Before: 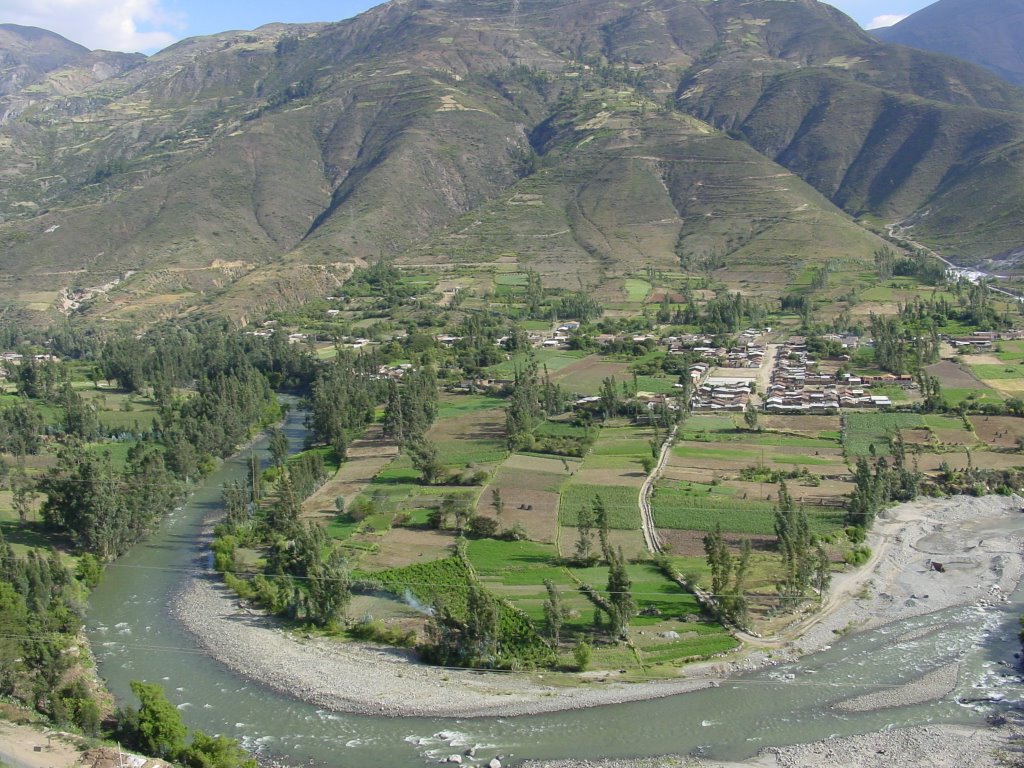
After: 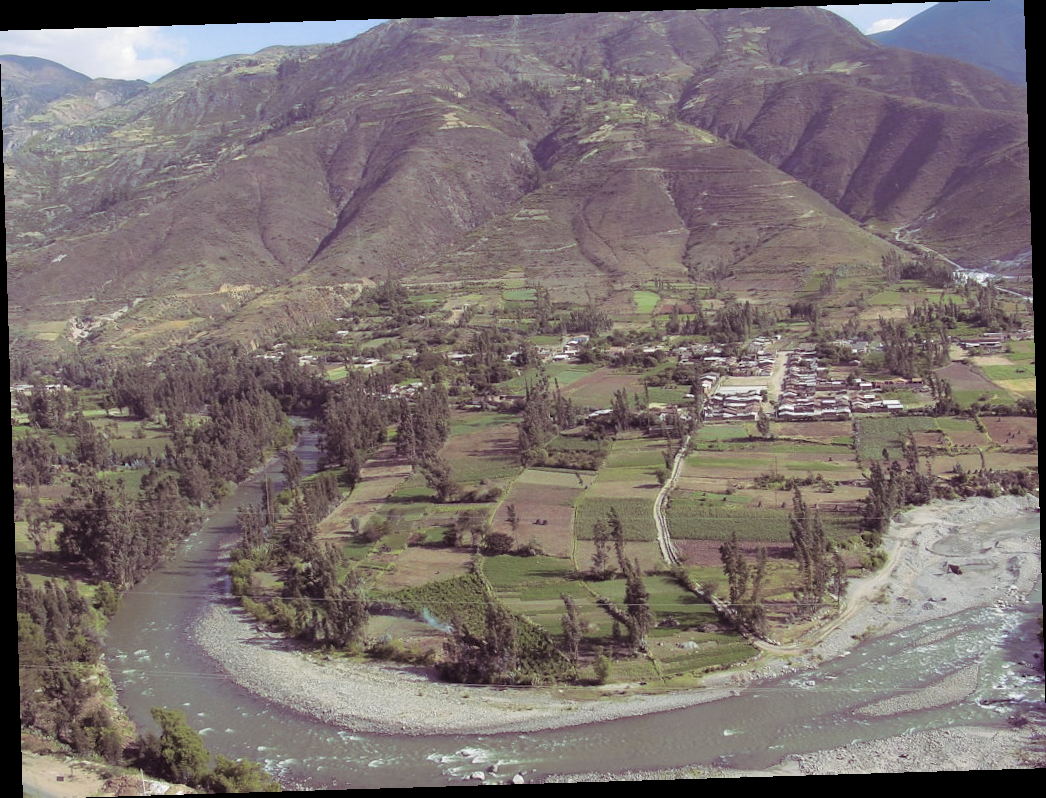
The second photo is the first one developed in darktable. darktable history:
split-toning: shadows › hue 316.8°, shadows › saturation 0.47, highlights › hue 201.6°, highlights › saturation 0, balance -41.97, compress 28.01%
rotate and perspective: rotation -1.75°, automatic cropping off
